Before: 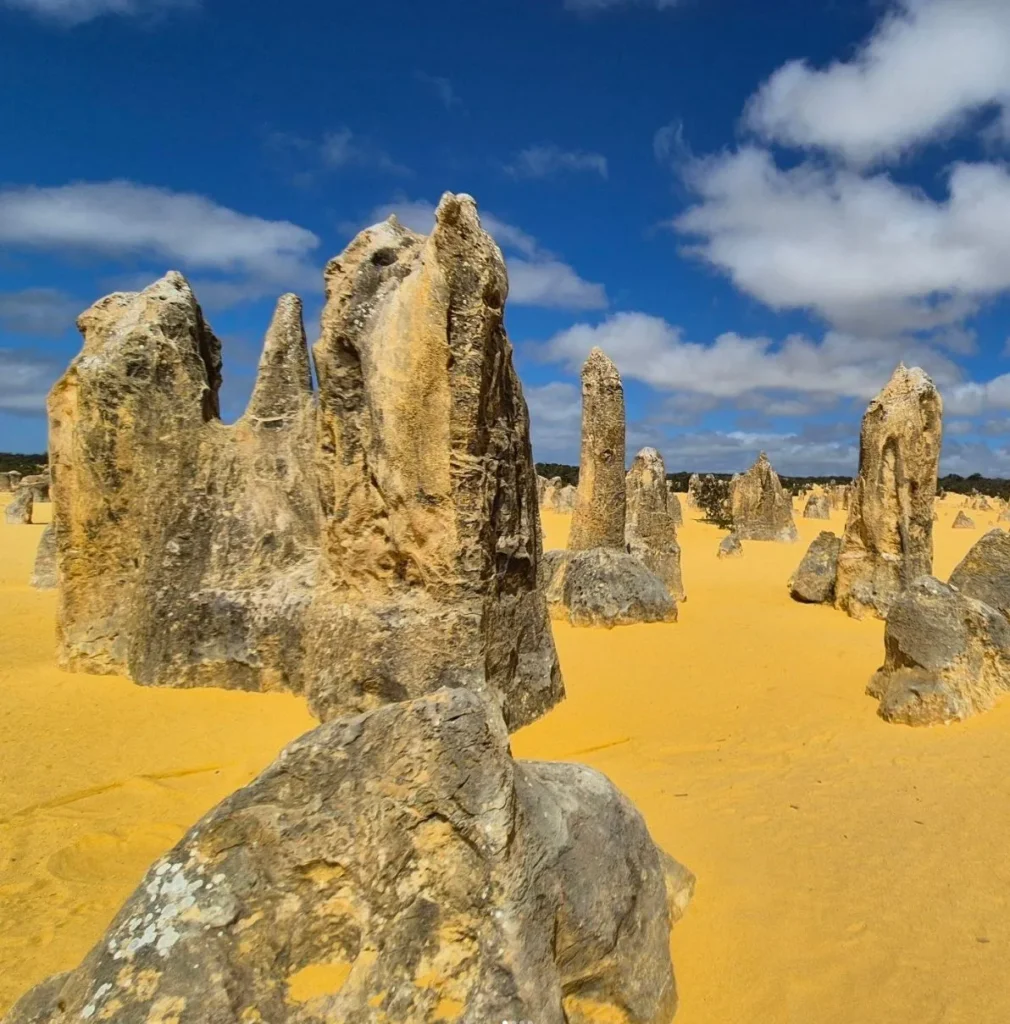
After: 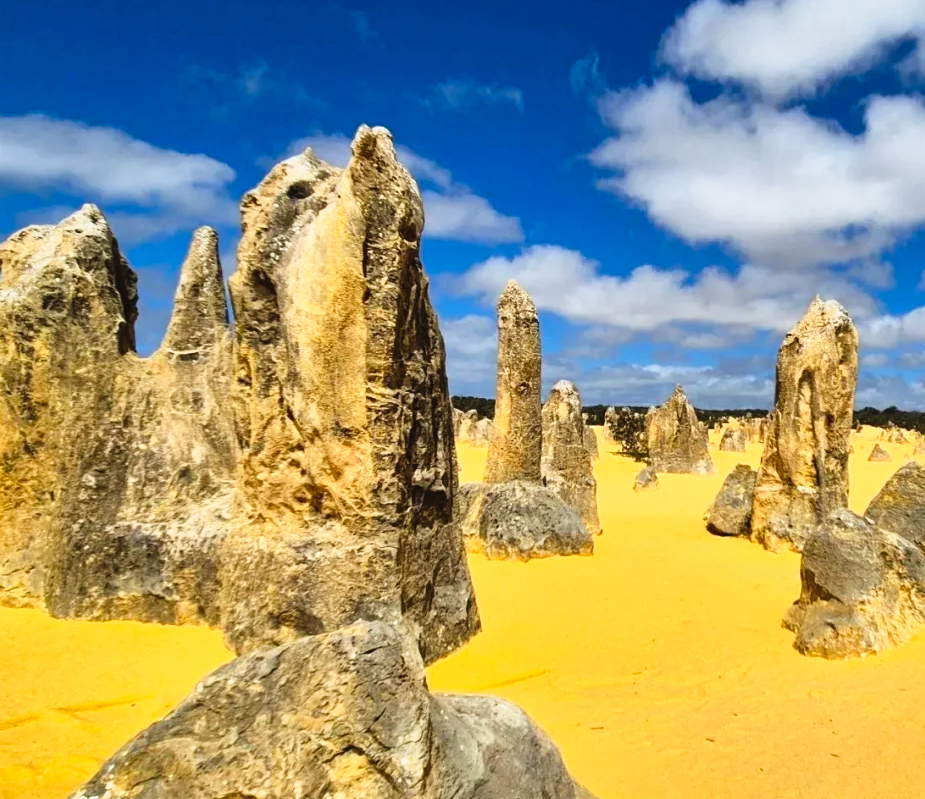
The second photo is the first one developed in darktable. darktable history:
crop: left 8.368%, top 6.583%, bottom 15.316%
tone curve: curves: ch0 [(0, 0.018) (0.162, 0.128) (0.434, 0.478) (0.667, 0.785) (0.819, 0.943) (1, 0.991)]; ch1 [(0, 0) (0.402, 0.36) (0.476, 0.449) (0.506, 0.505) (0.523, 0.518) (0.582, 0.586) (0.641, 0.668) (0.7, 0.741) (1, 1)]; ch2 [(0, 0) (0.416, 0.403) (0.483, 0.472) (0.503, 0.505) (0.521, 0.519) (0.547, 0.561) (0.597, 0.643) (0.699, 0.759) (0.997, 0.858)], preserve colors none
